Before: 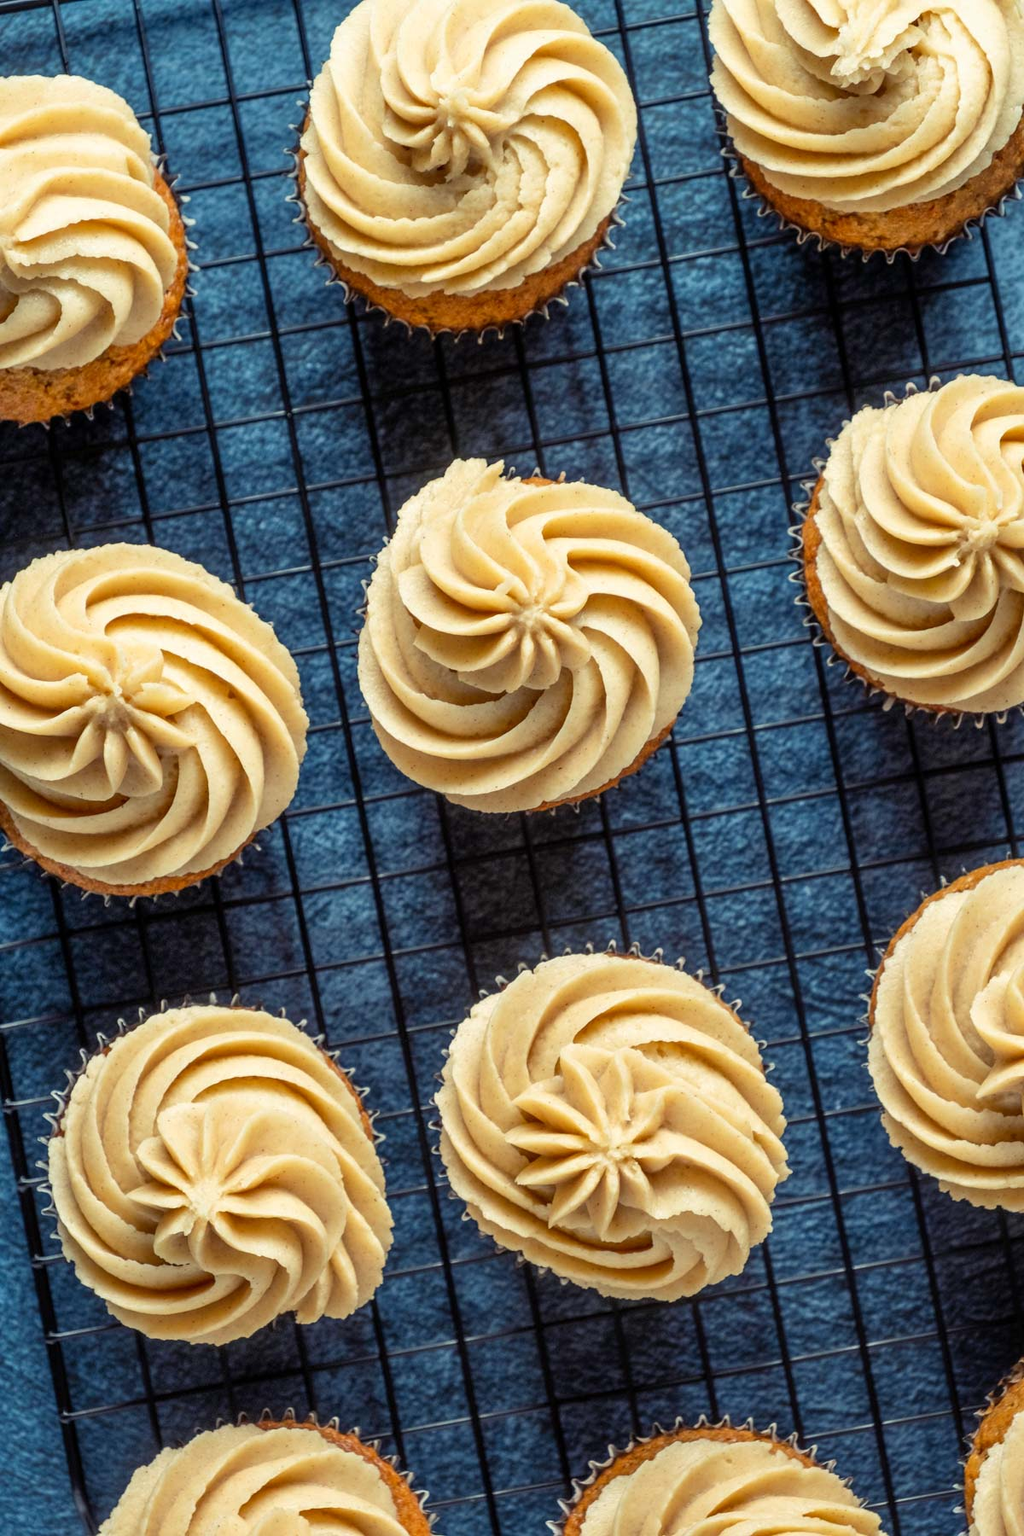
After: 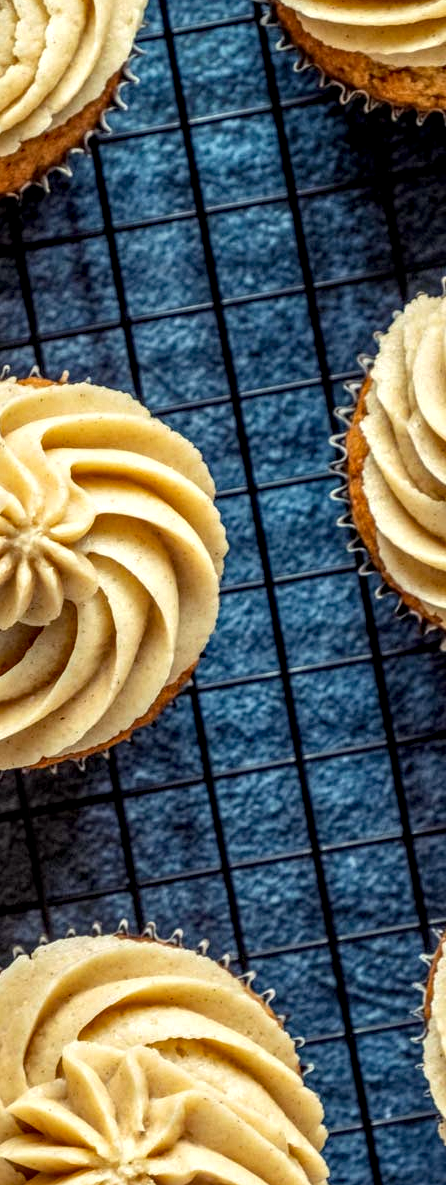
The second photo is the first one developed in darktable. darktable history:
local contrast: detail 150%
haze removal: strength 0.286, distance 0.256, compatibility mode true
crop and rotate: left 49.515%, top 10.134%, right 13.256%, bottom 24.012%
